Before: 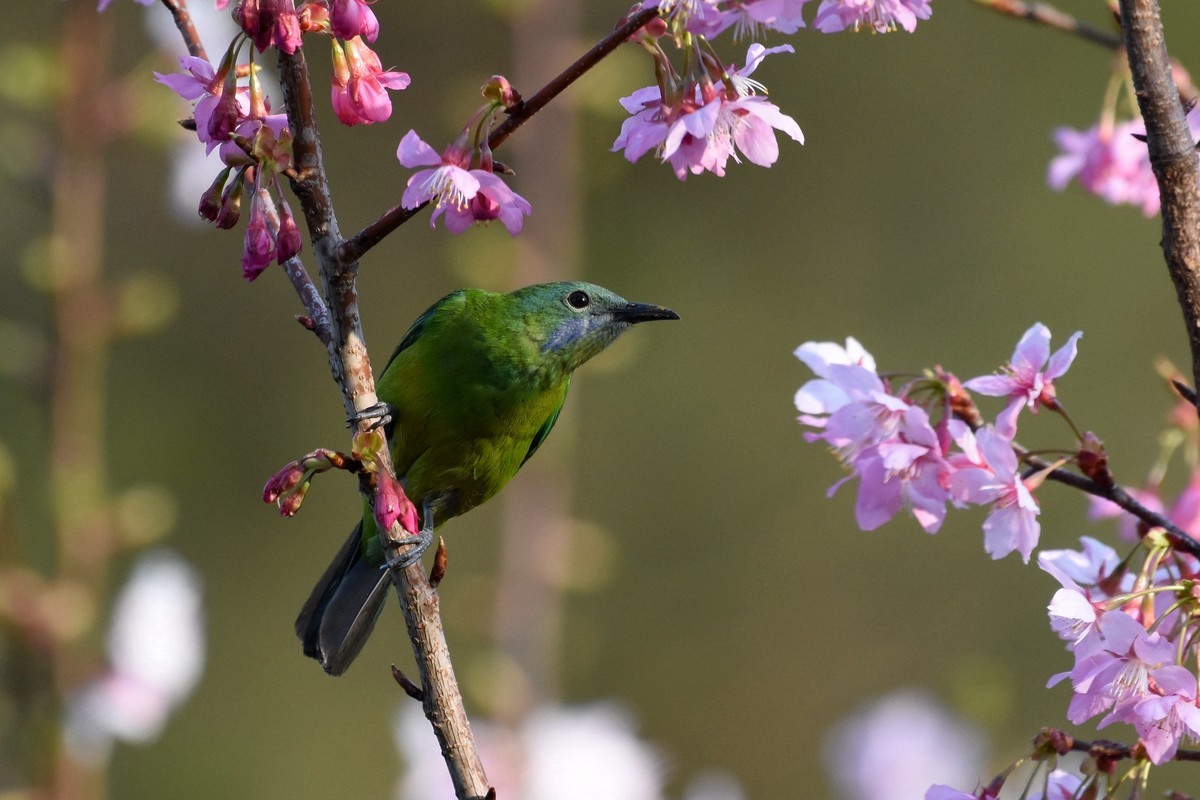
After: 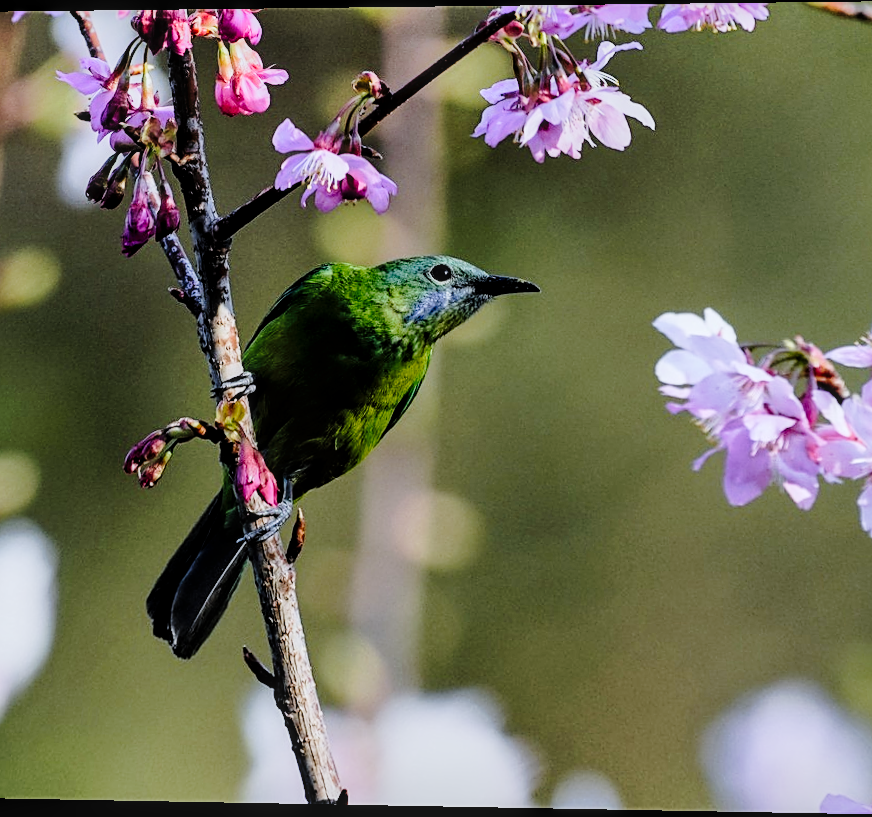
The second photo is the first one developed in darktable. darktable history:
white balance: red 0.924, blue 1.095
rotate and perspective: rotation 0.128°, lens shift (vertical) -0.181, lens shift (horizontal) -0.044, shear 0.001, automatic cropping off
local contrast: on, module defaults
crop and rotate: left 13.537%, right 19.796%
sharpen: on, module defaults
shadows and highlights: radius 133.83, soften with gaussian
filmic rgb: black relative exposure -5 EV, hardness 2.88, contrast 1.2, highlights saturation mix -30%
tone curve: curves: ch0 [(0, 0) (0.003, 0.012) (0.011, 0.015) (0.025, 0.023) (0.044, 0.036) (0.069, 0.047) (0.1, 0.062) (0.136, 0.1) (0.177, 0.15) (0.224, 0.219) (0.277, 0.3) (0.335, 0.401) (0.399, 0.49) (0.468, 0.569) (0.543, 0.641) (0.623, 0.73) (0.709, 0.806) (0.801, 0.88) (0.898, 0.939) (1, 1)], preserve colors none
